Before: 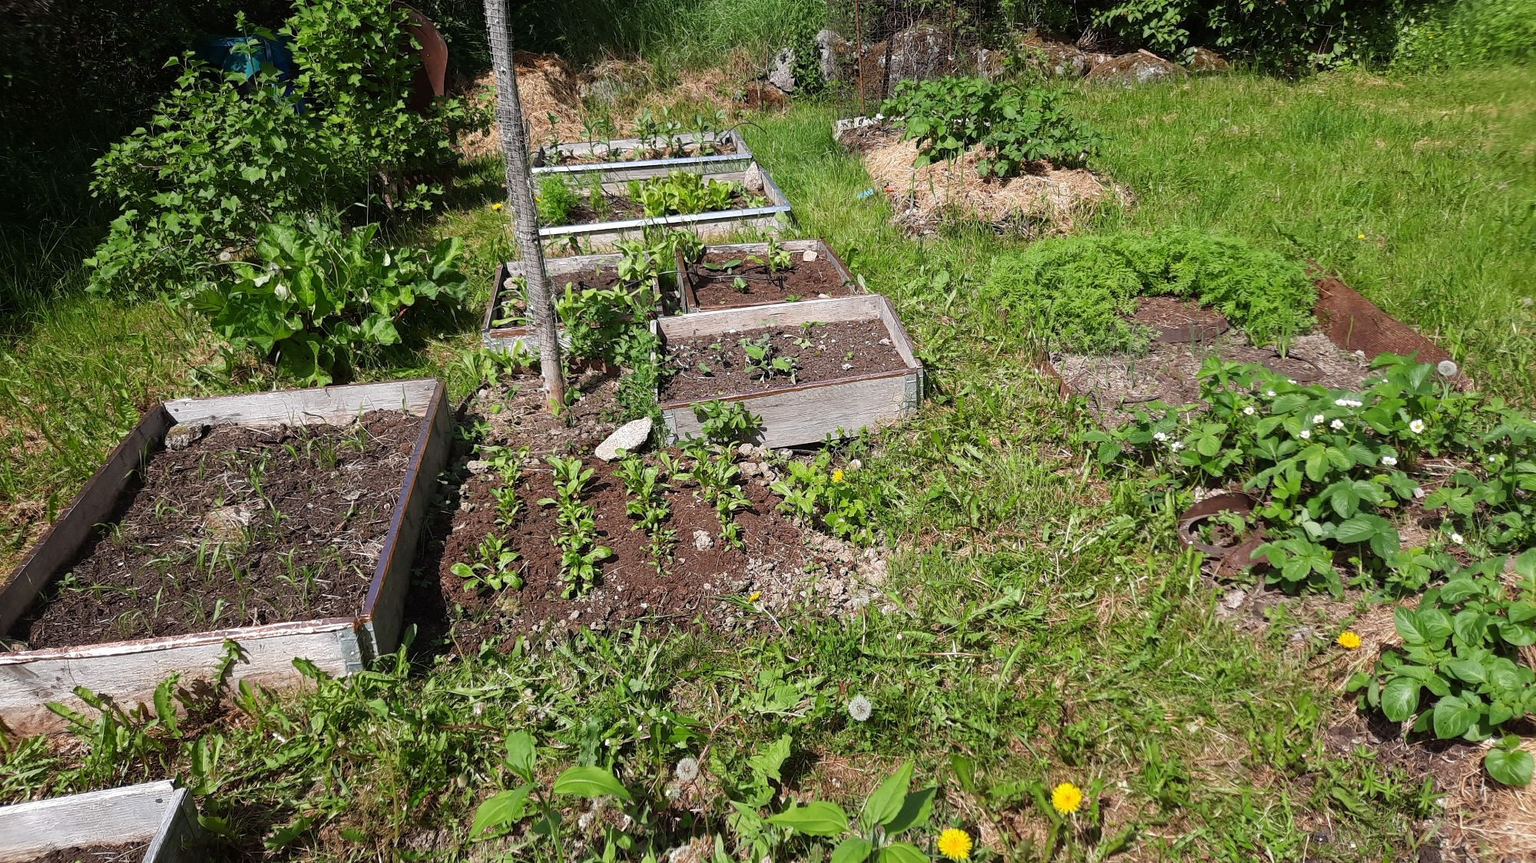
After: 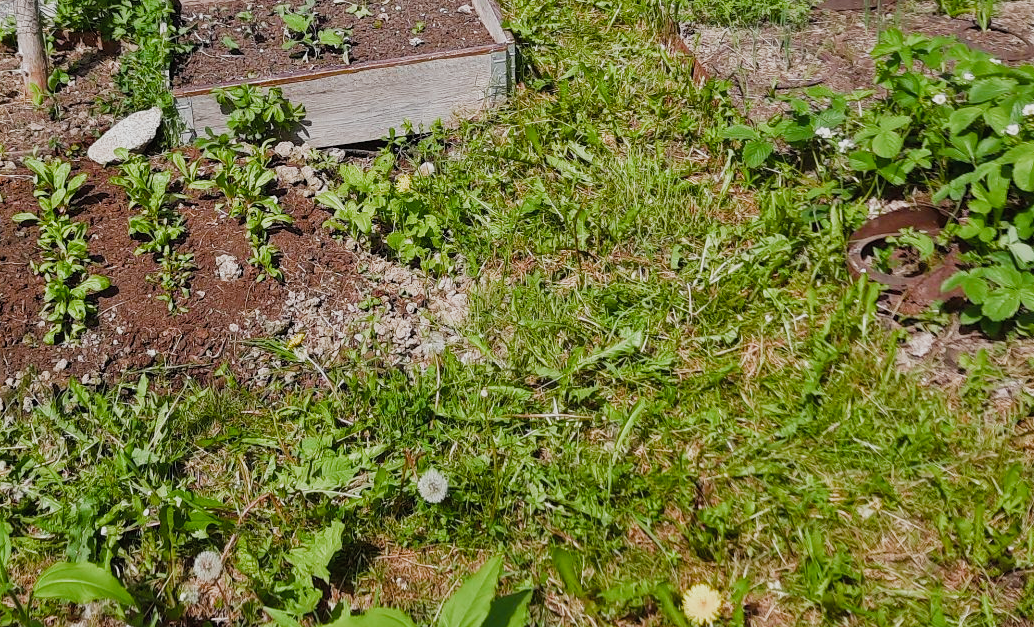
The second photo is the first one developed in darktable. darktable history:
filmic rgb: black relative exposure -11.35 EV, white relative exposure 3.22 EV, hardness 6.84, color science v5 (2021), contrast in shadows safe, contrast in highlights safe
crop: left 34.375%, top 38.819%, right 13.913%, bottom 5.341%
contrast brightness saturation: saturation -0.102
color balance rgb: perceptual saturation grading › global saturation 37.104%, perceptual saturation grading › shadows 34.9%
